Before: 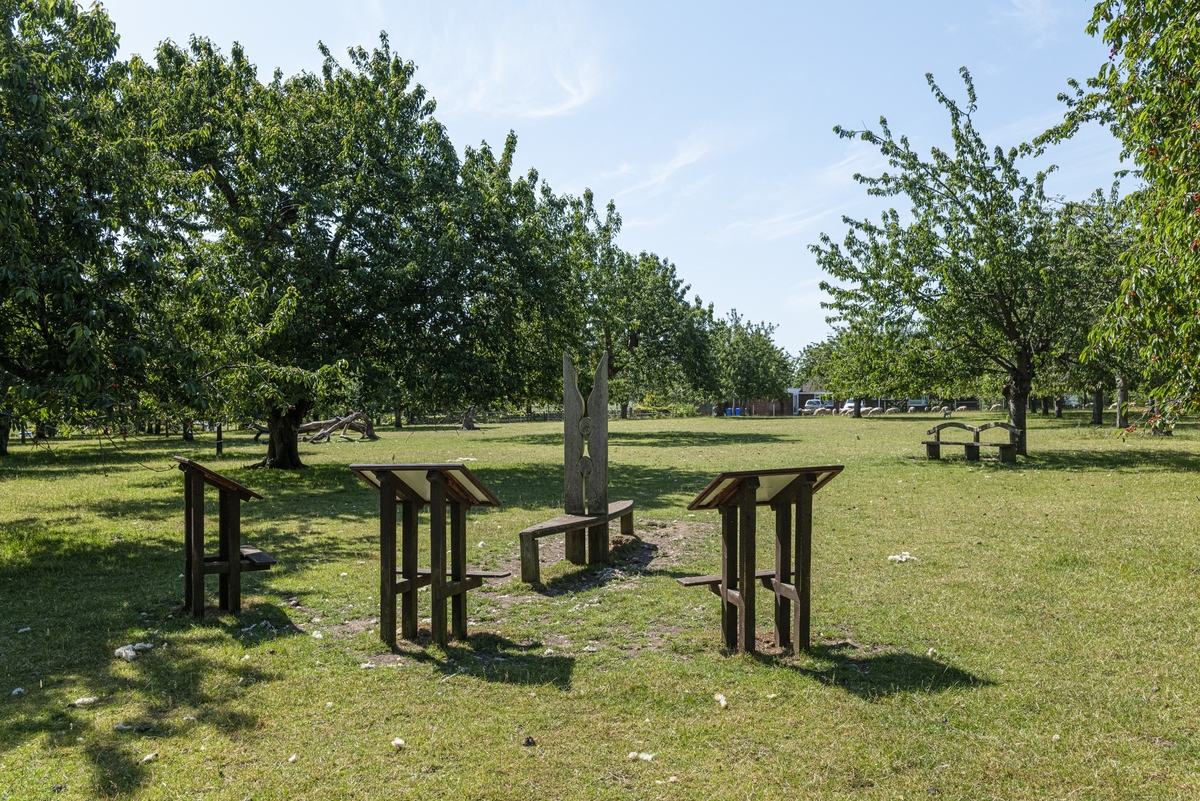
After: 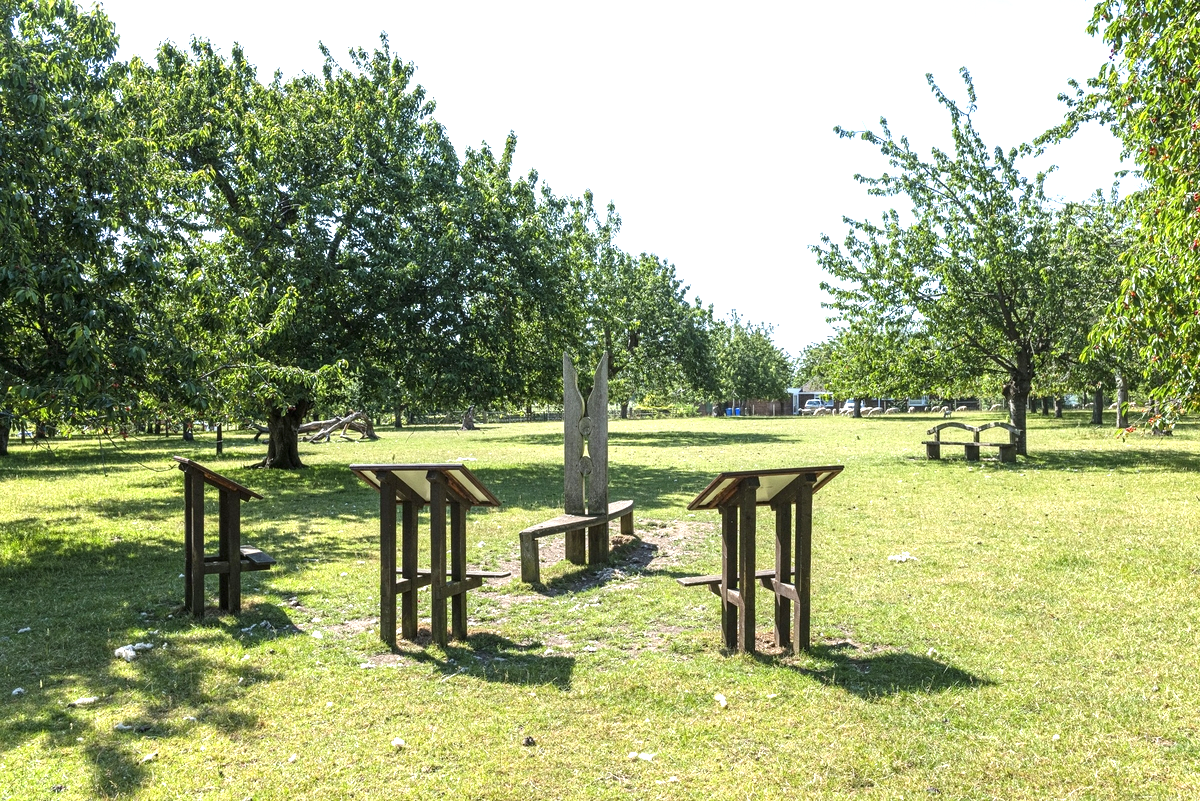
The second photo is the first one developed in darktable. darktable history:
exposure: black level correction 0, exposure 1.2 EV, compensate exposure bias true, compensate highlight preservation false
white balance: red 0.982, blue 1.018
